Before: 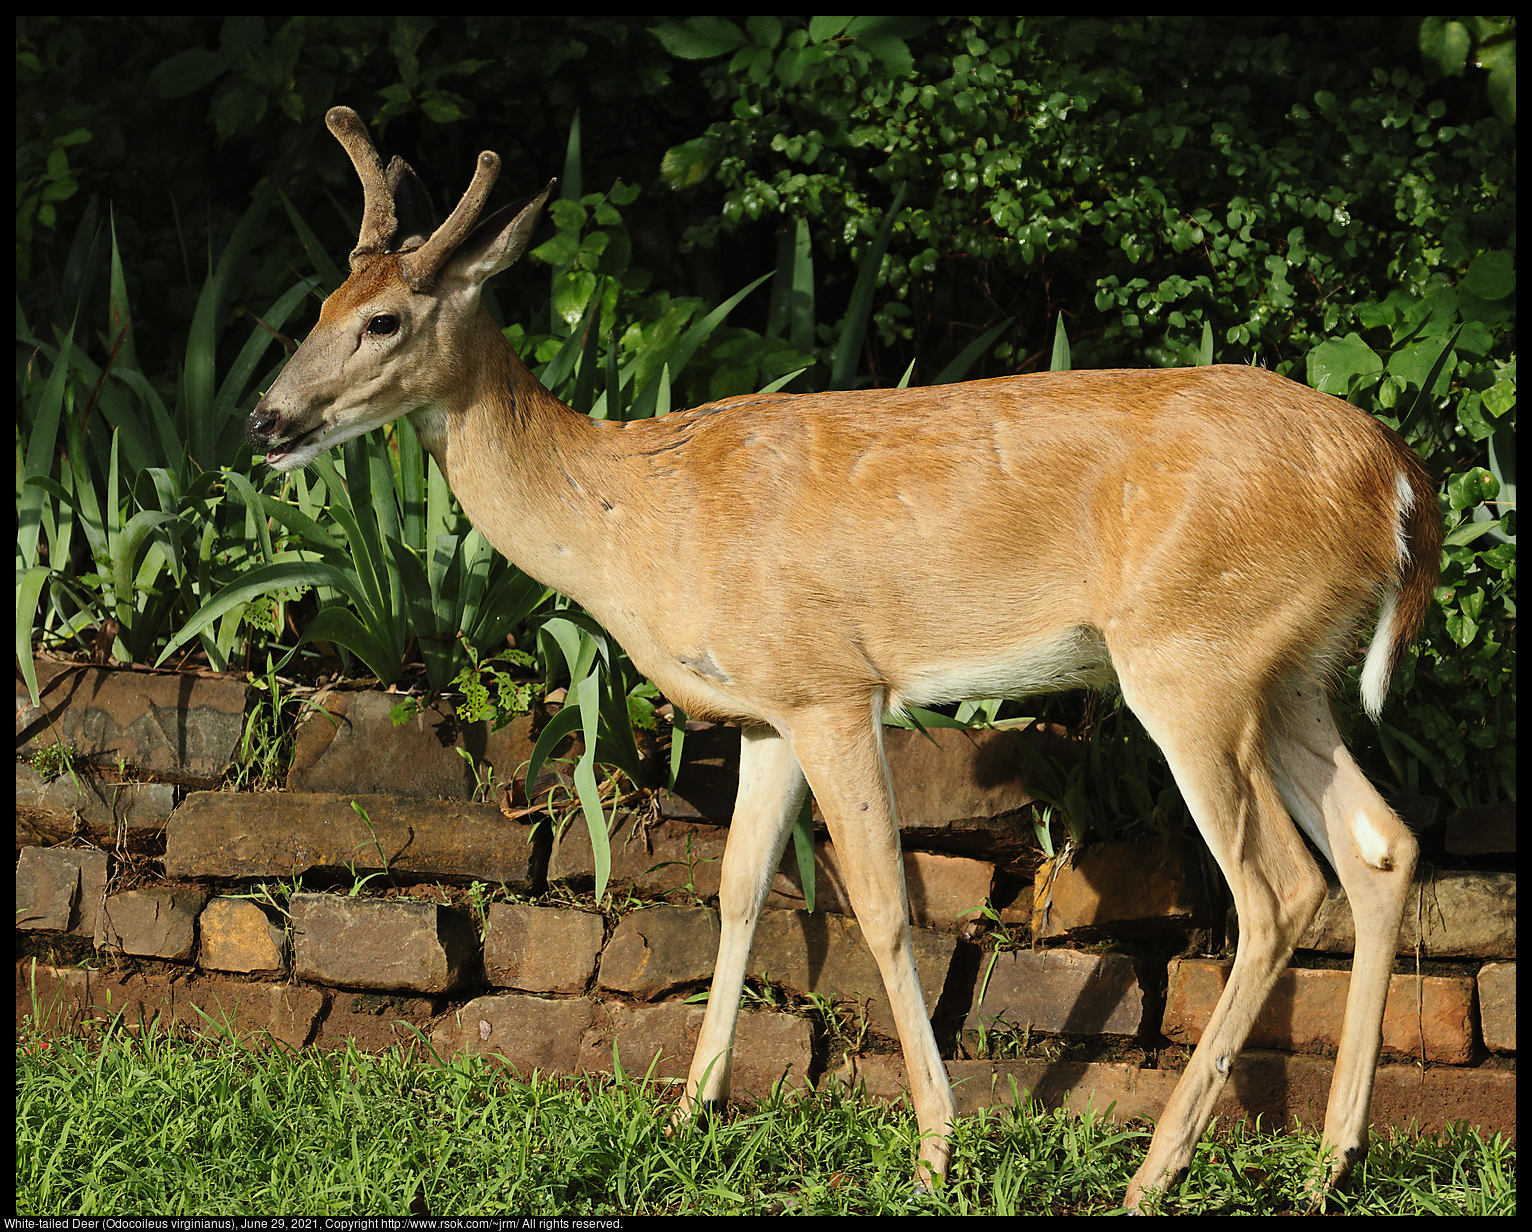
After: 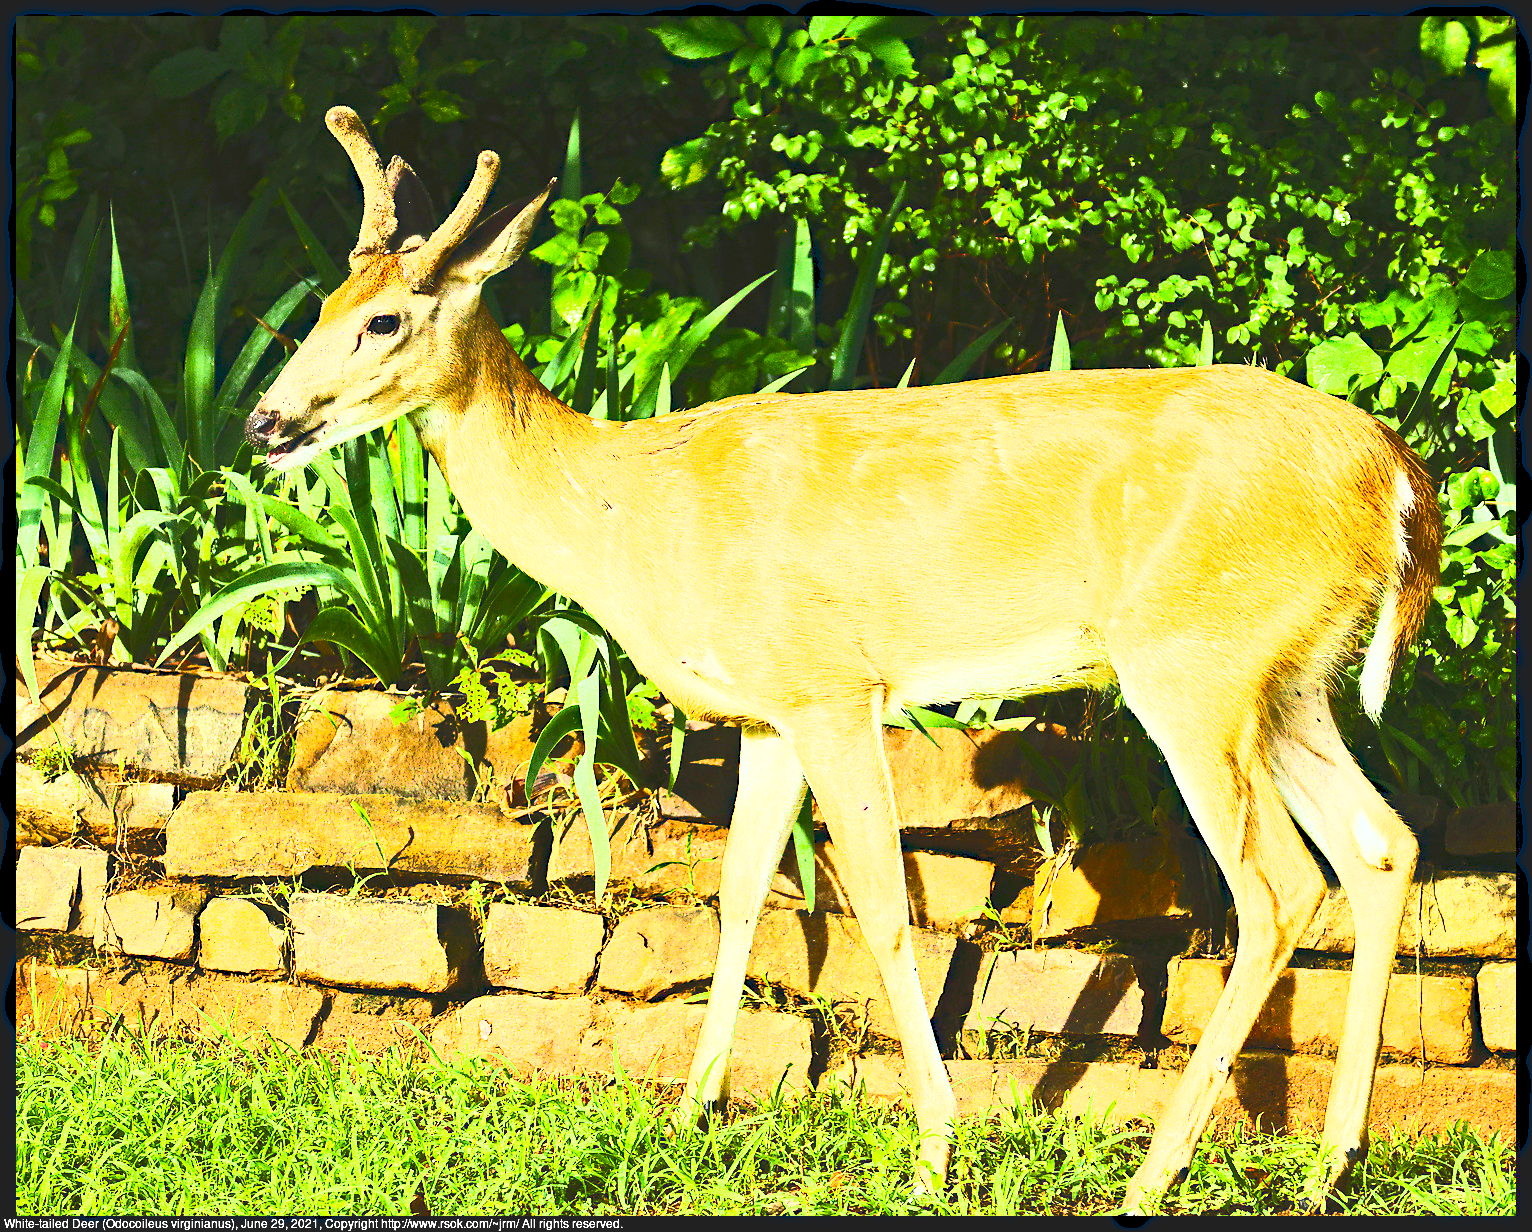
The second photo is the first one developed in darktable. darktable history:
haze removal: compatibility mode true, adaptive false
base curve: curves: ch0 [(0, 0.015) (0.085, 0.116) (0.134, 0.298) (0.19, 0.545) (0.296, 0.764) (0.599, 0.982) (1, 1)]
tone equalizer: on, module defaults
exposure: black level correction 0, exposure 1.628 EV, compensate exposure bias true, compensate highlight preservation false
color balance rgb: perceptual saturation grading › global saturation 34.755%, perceptual saturation grading › highlights -29.883%, perceptual saturation grading › shadows 35.691%, perceptual brilliance grading › highlights 2.559%, global vibrance 20%
